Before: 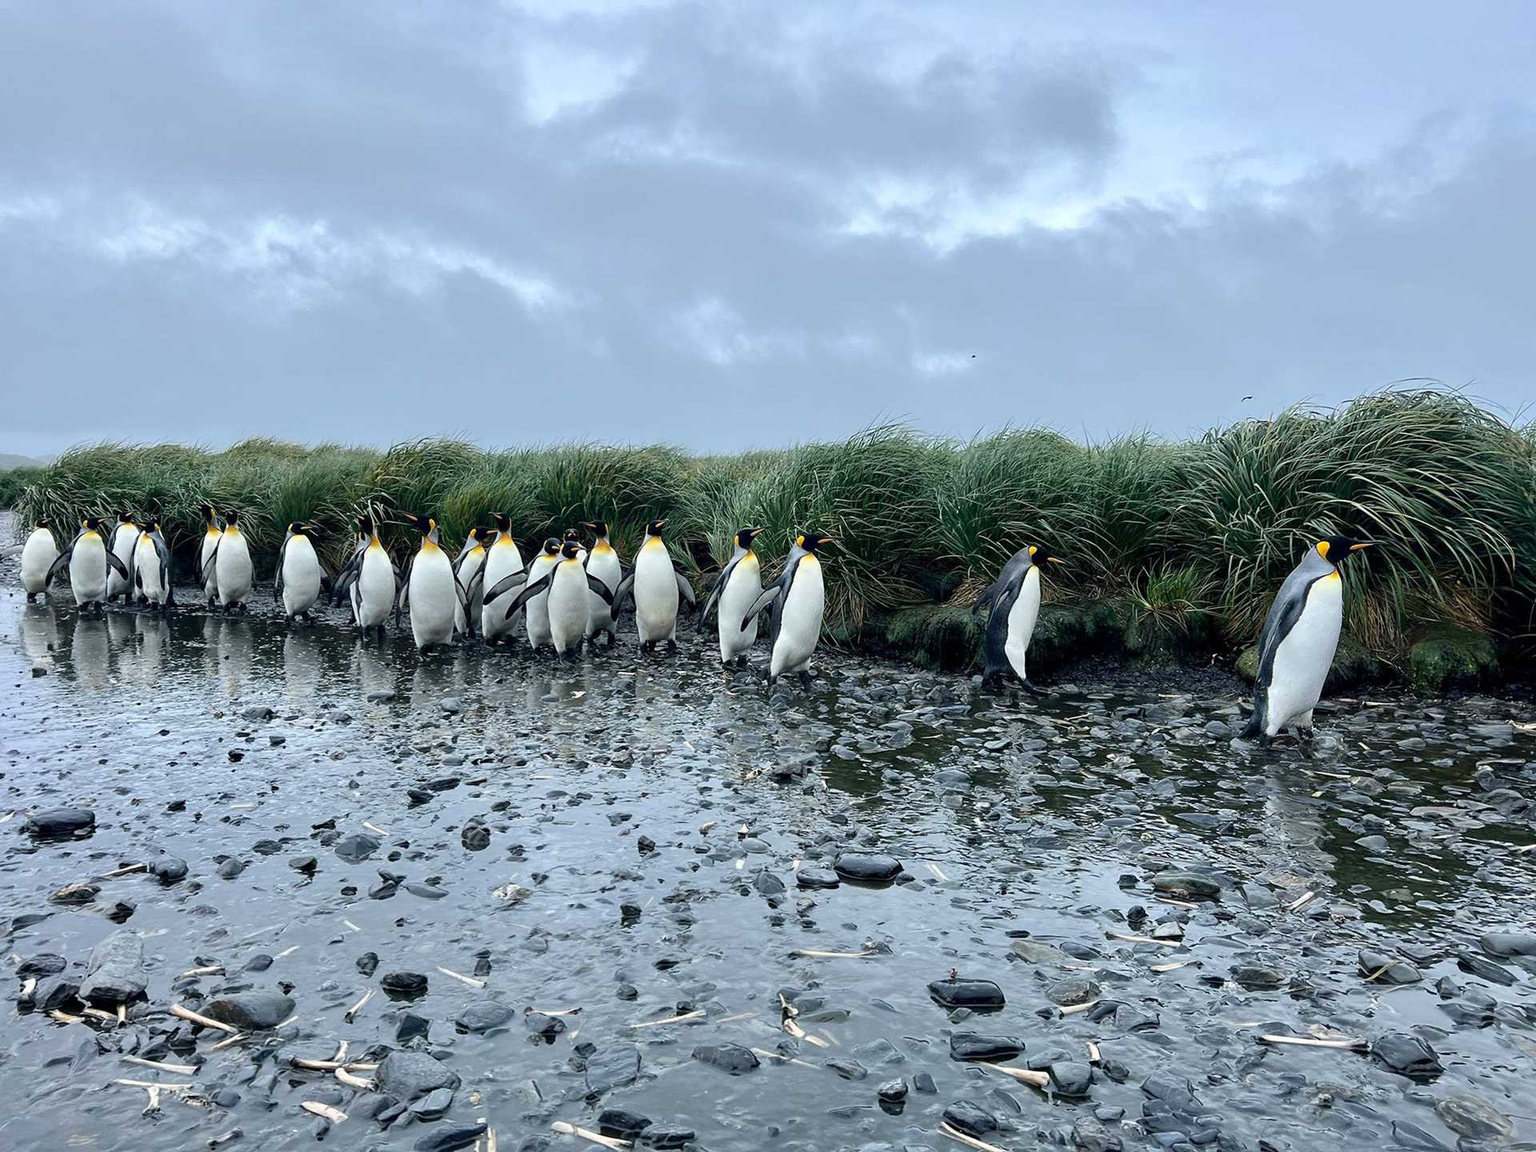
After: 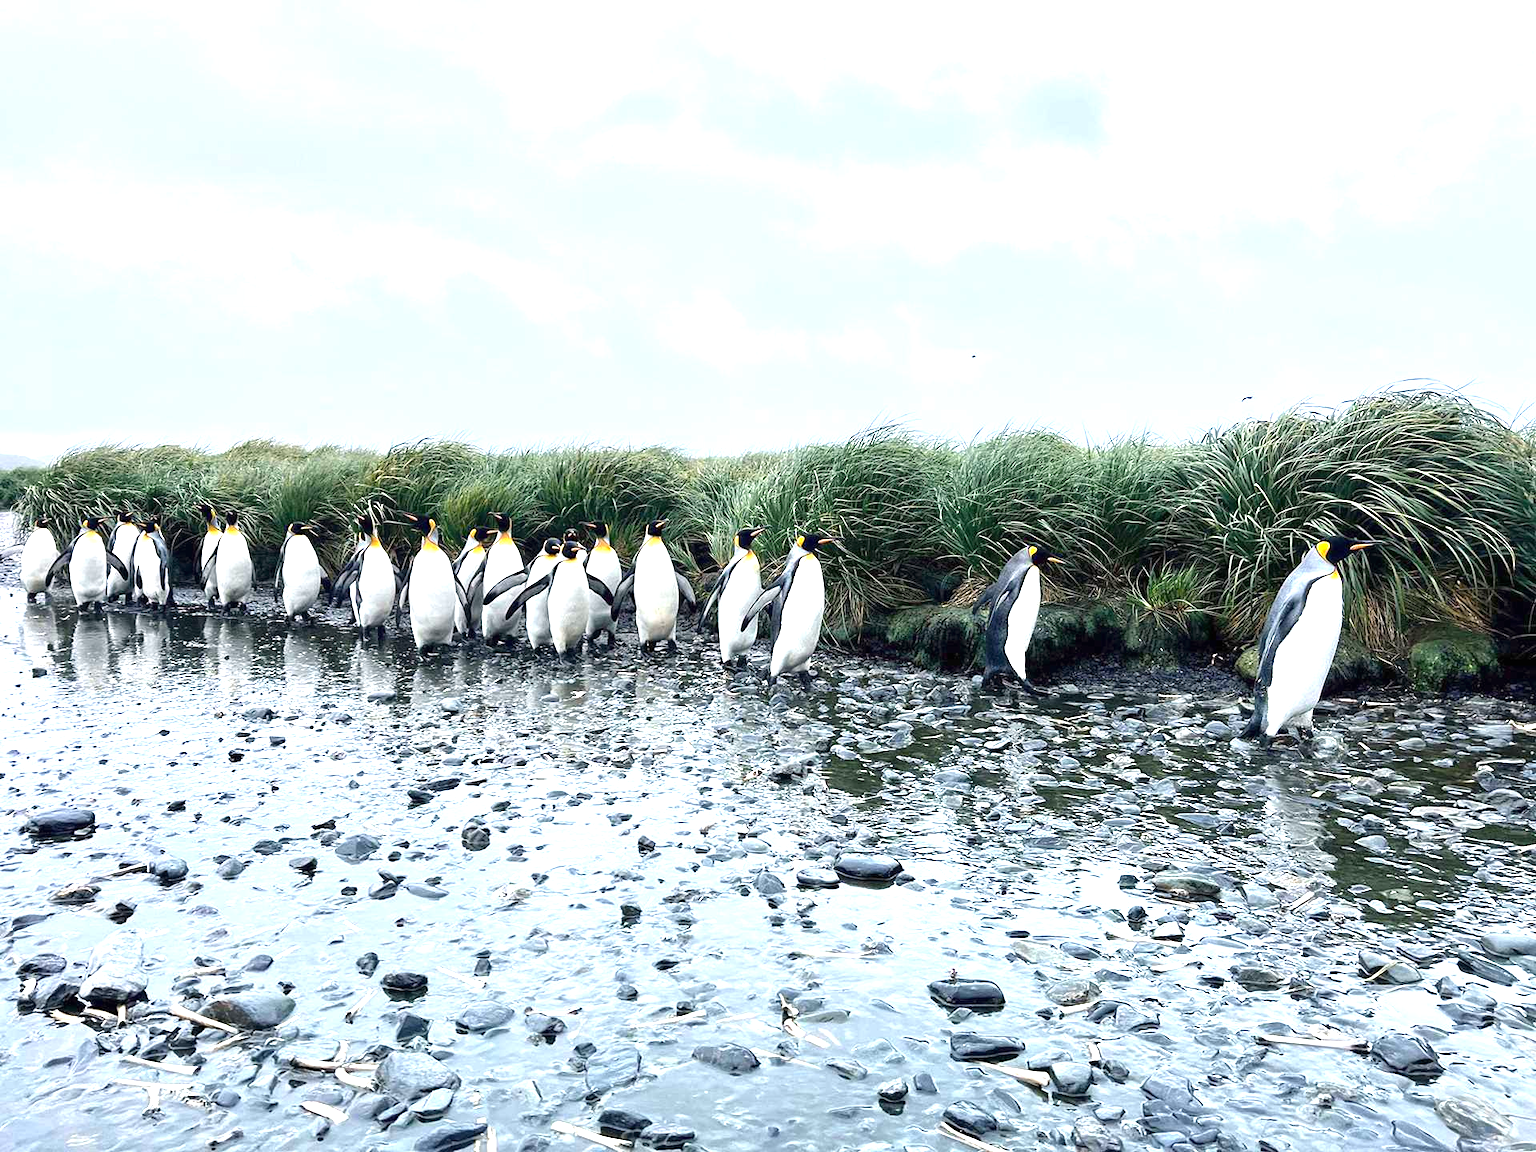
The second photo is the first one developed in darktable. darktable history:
exposure: black level correction 0, exposure 1.4 EV, compensate highlight preservation false
graduated density: density 0.38 EV, hardness 21%, rotation -6.11°, saturation 32%
